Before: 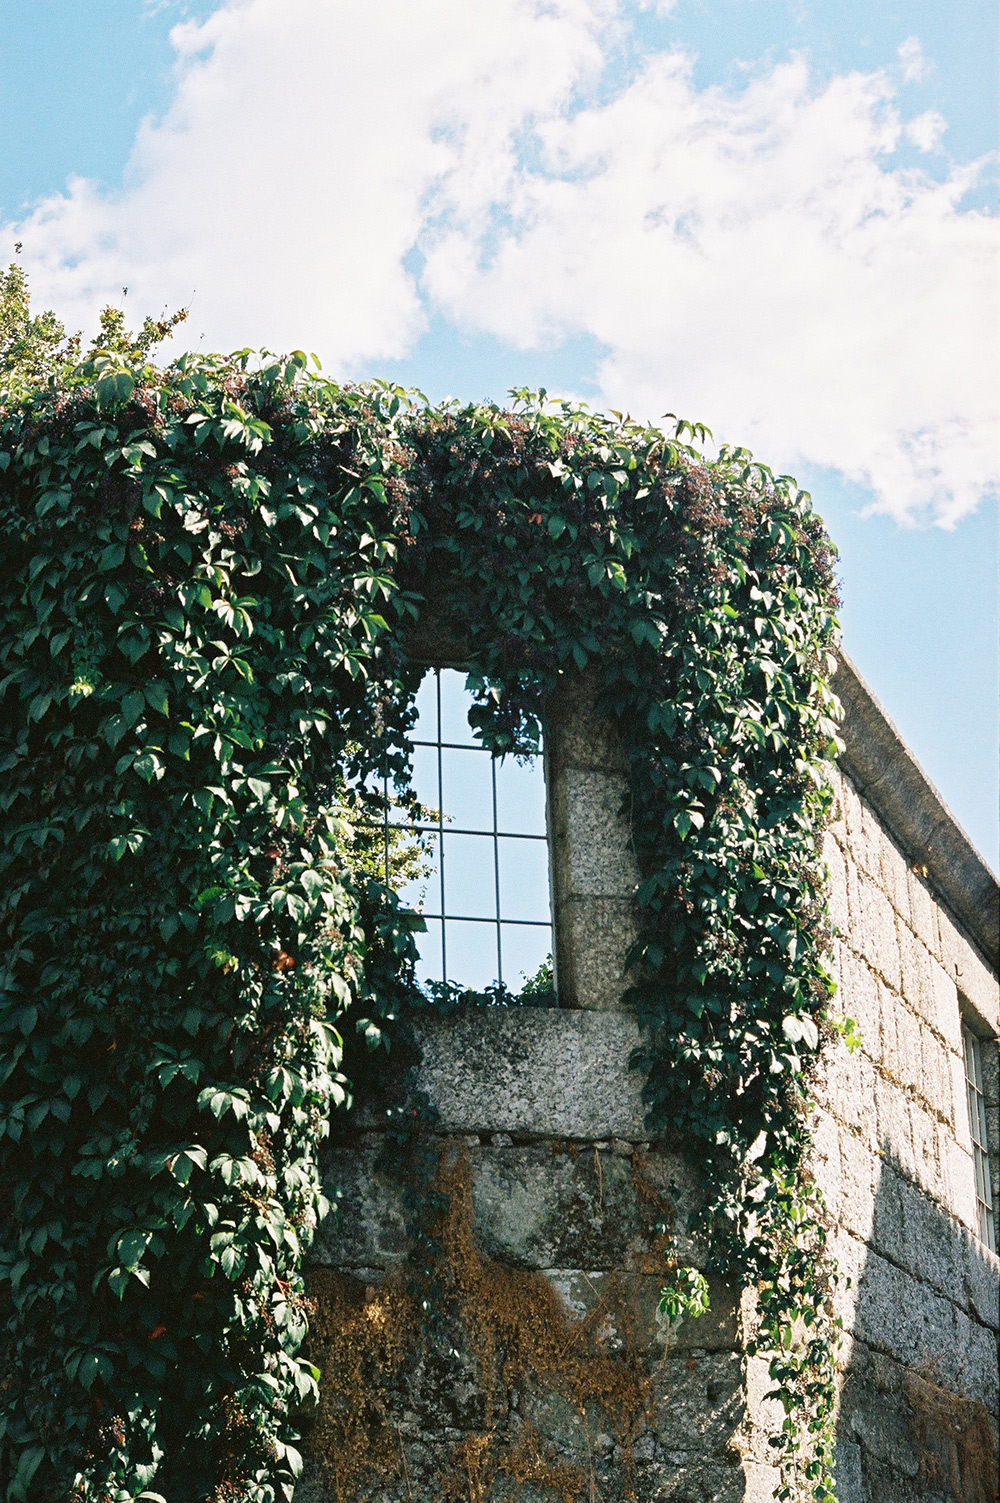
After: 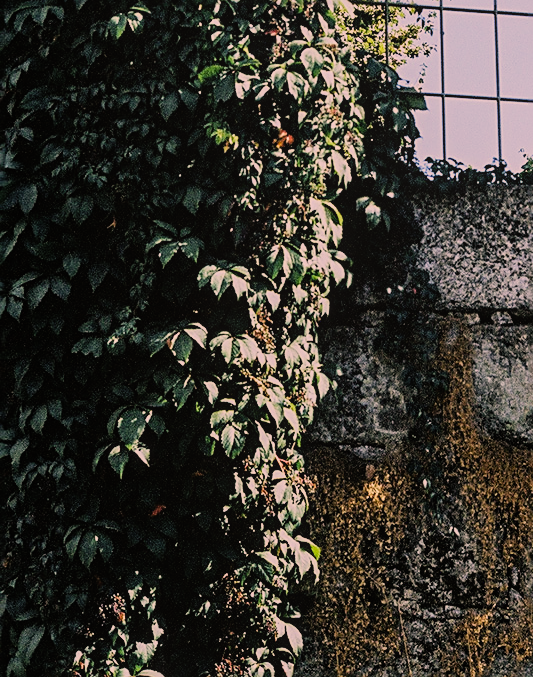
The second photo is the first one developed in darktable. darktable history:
local contrast: detail 110%
crop and rotate: top 54.778%, right 46.61%, bottom 0.159%
white balance: red 0.926, green 1.003, blue 1.133
sharpen: on, module defaults
color correction: highlights a* 17.88, highlights b* 18.79
shadows and highlights: radius 125.46, shadows 30.51, highlights -30.51, low approximation 0.01, soften with gaussian
filmic rgb: black relative exposure -7.65 EV, white relative exposure 4.56 EV, hardness 3.61, contrast 1.25
